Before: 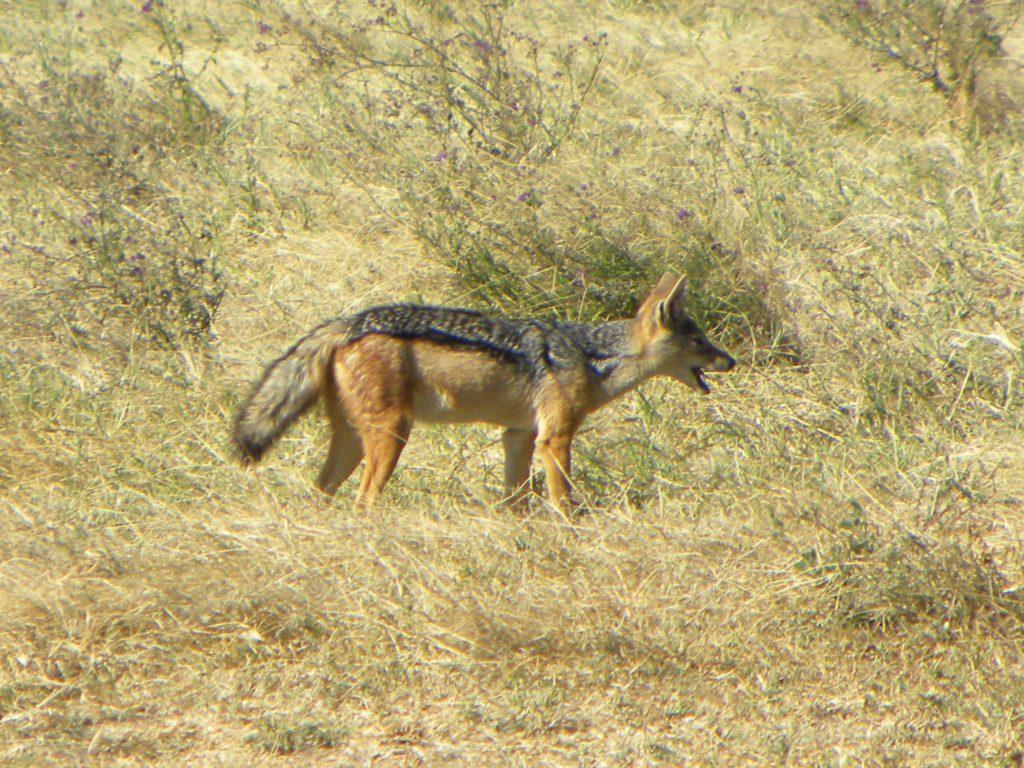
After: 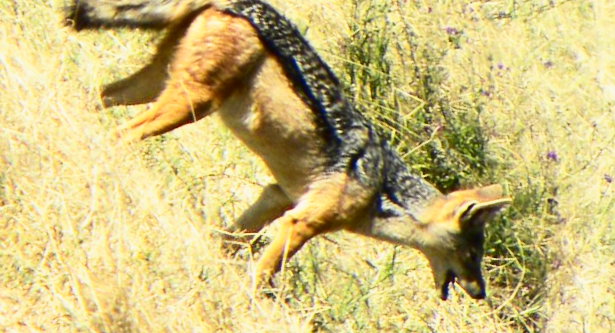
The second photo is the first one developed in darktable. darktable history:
crop and rotate: angle -44.88°, top 16.779%, right 0.812%, bottom 11.689%
contrast brightness saturation: contrast 0.333, brightness -0.073, saturation 0.173
base curve: curves: ch0 [(0, 0) (0.088, 0.125) (0.176, 0.251) (0.354, 0.501) (0.613, 0.749) (1, 0.877)], preserve colors none
